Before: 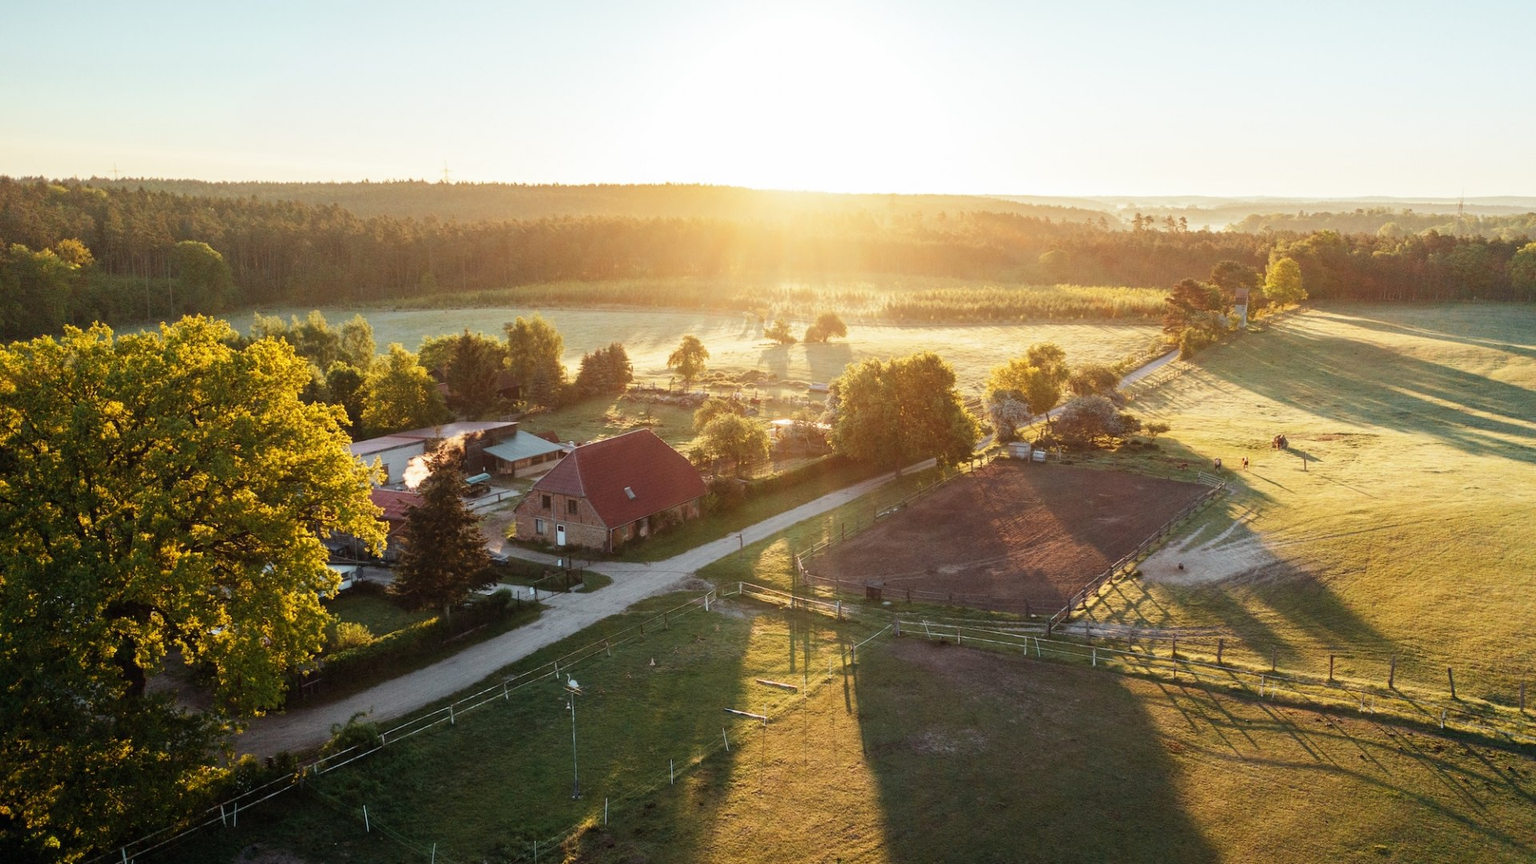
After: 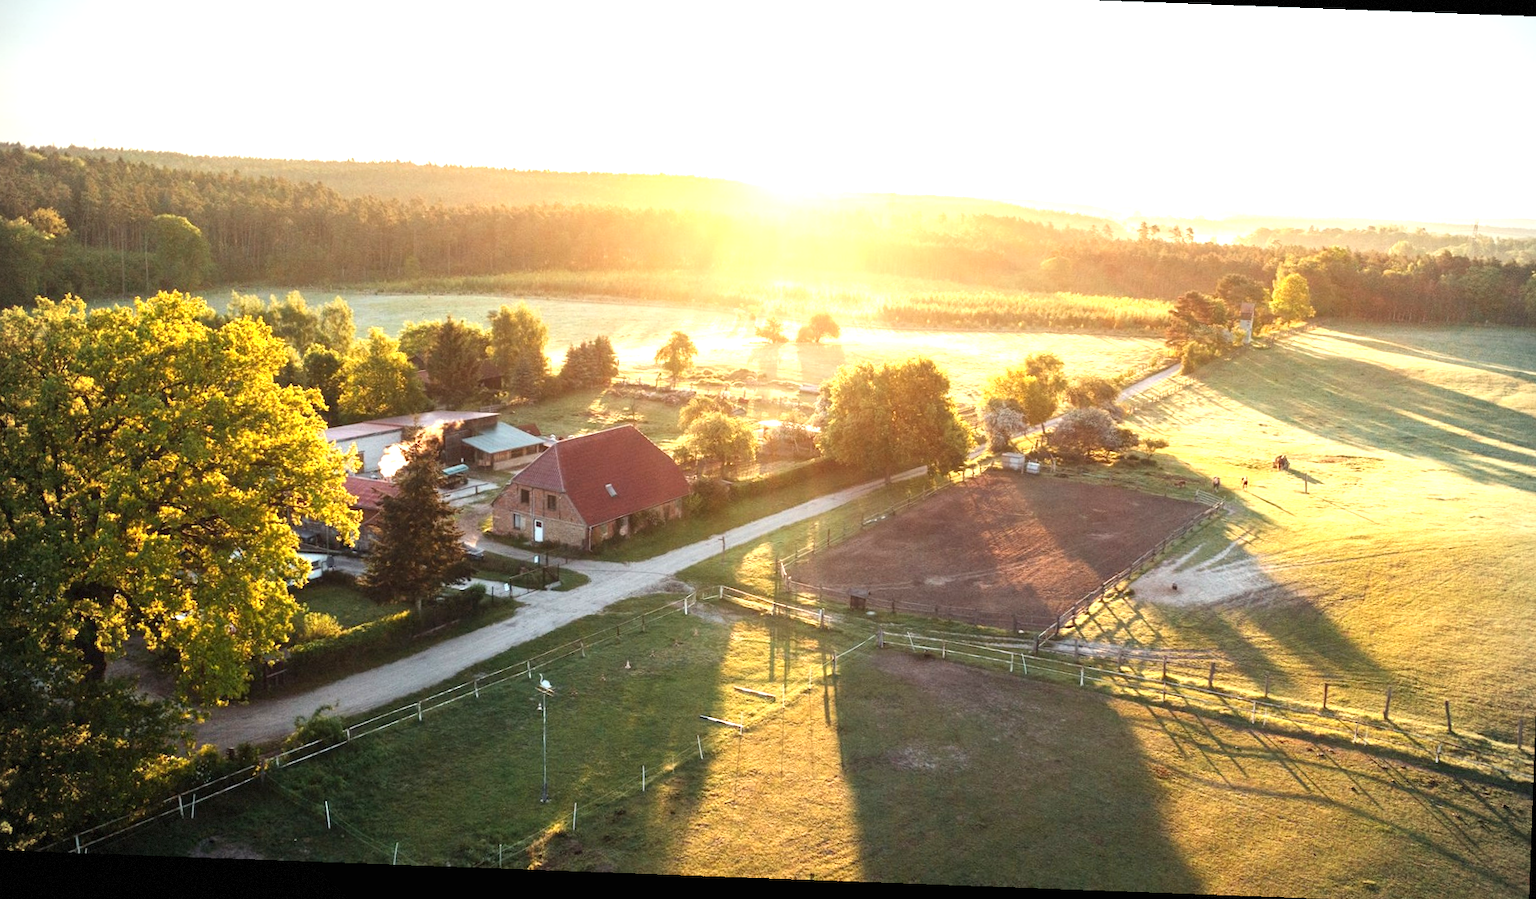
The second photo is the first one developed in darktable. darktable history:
vignetting: dithering 8-bit output
crop and rotate: angle -2.11°, left 3.126%, top 4.335%, right 1.509%, bottom 0.602%
exposure: black level correction 0, exposure 0.949 EV, compensate exposure bias true, compensate highlight preservation false
